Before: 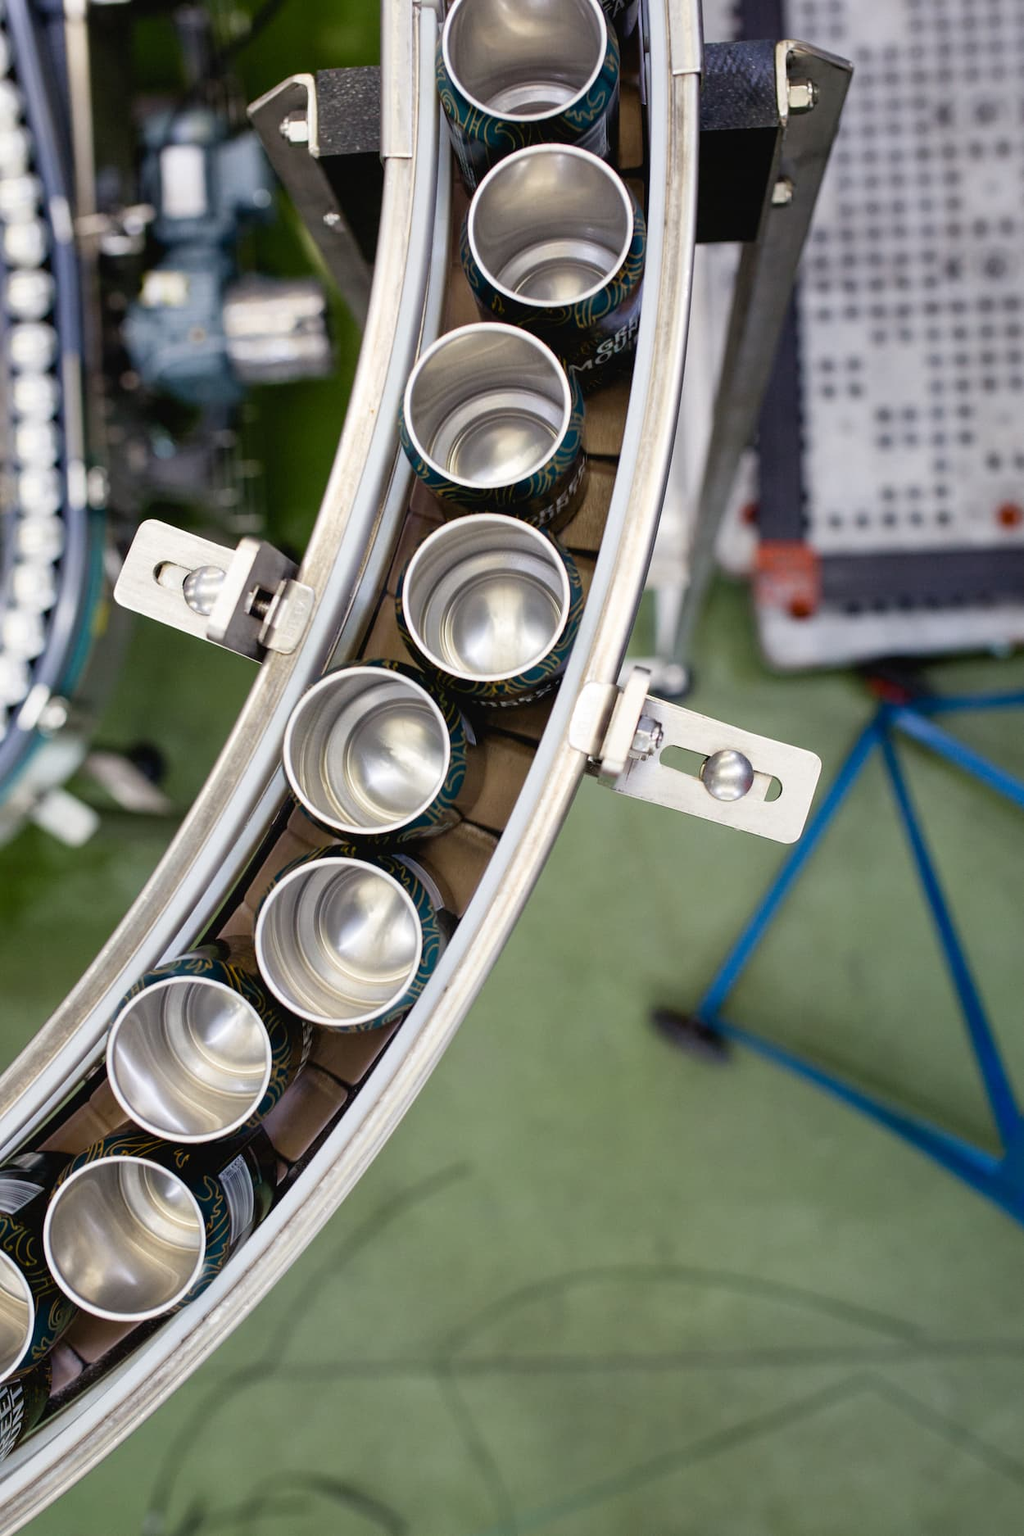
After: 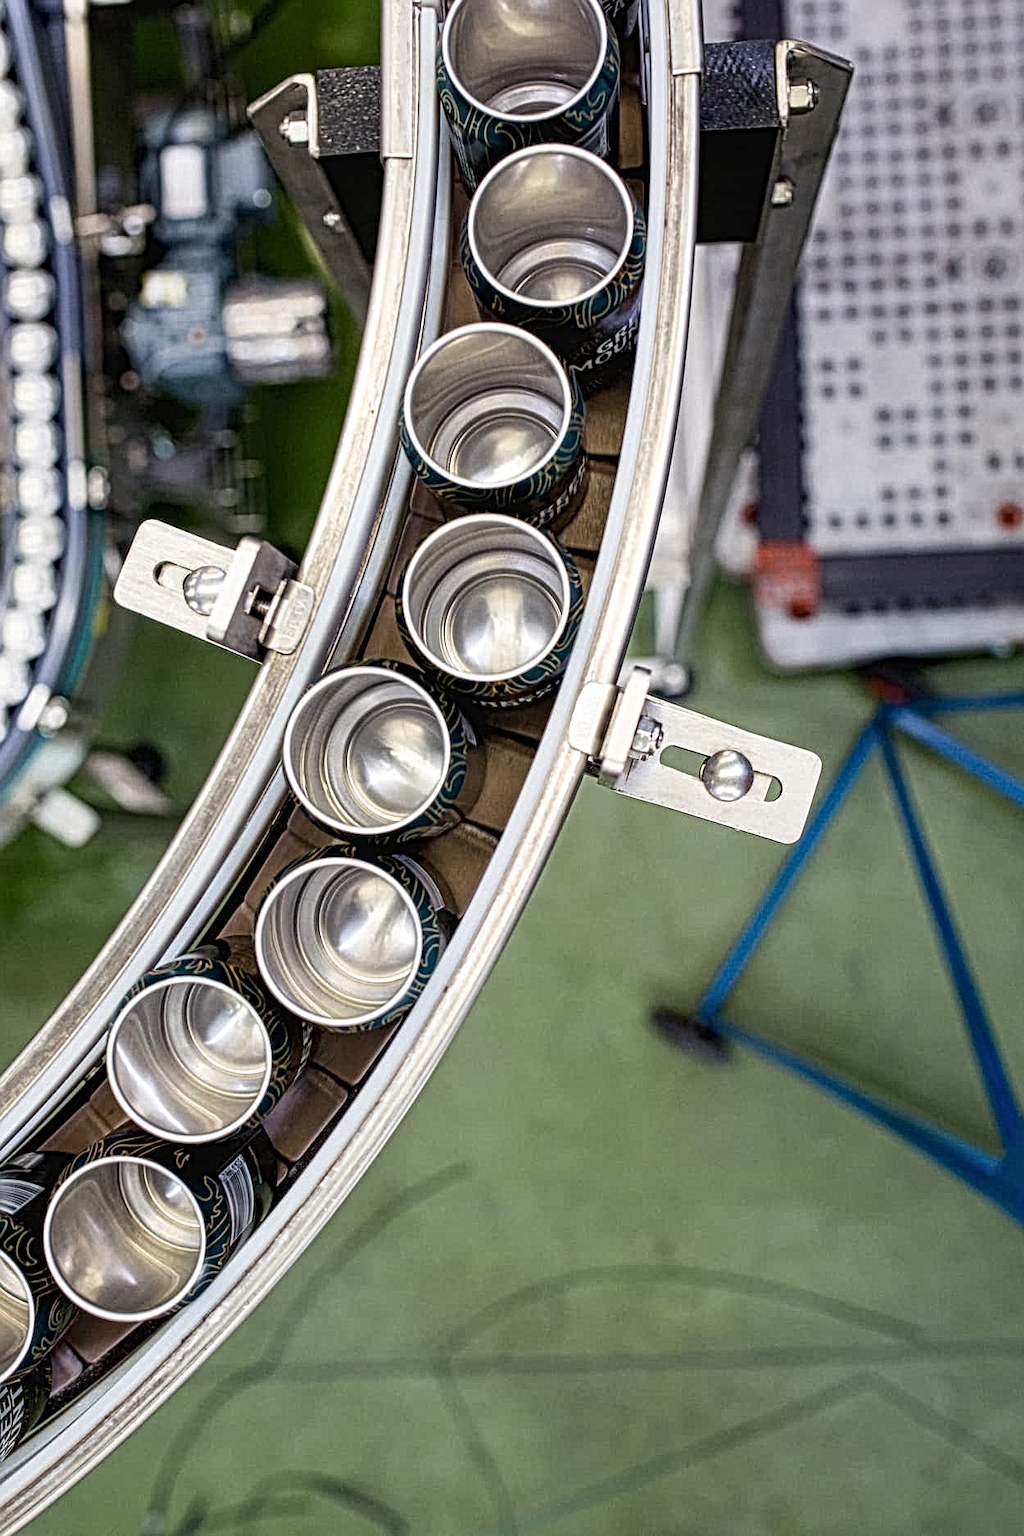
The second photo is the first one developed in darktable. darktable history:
tone curve: curves: ch0 [(0, 0) (0.266, 0.247) (0.741, 0.751) (1, 1)], color space Lab, linked channels, preserve colors none
local contrast: mode bilateral grid, contrast 20, coarseness 3, detail 300%, midtone range 0.2
